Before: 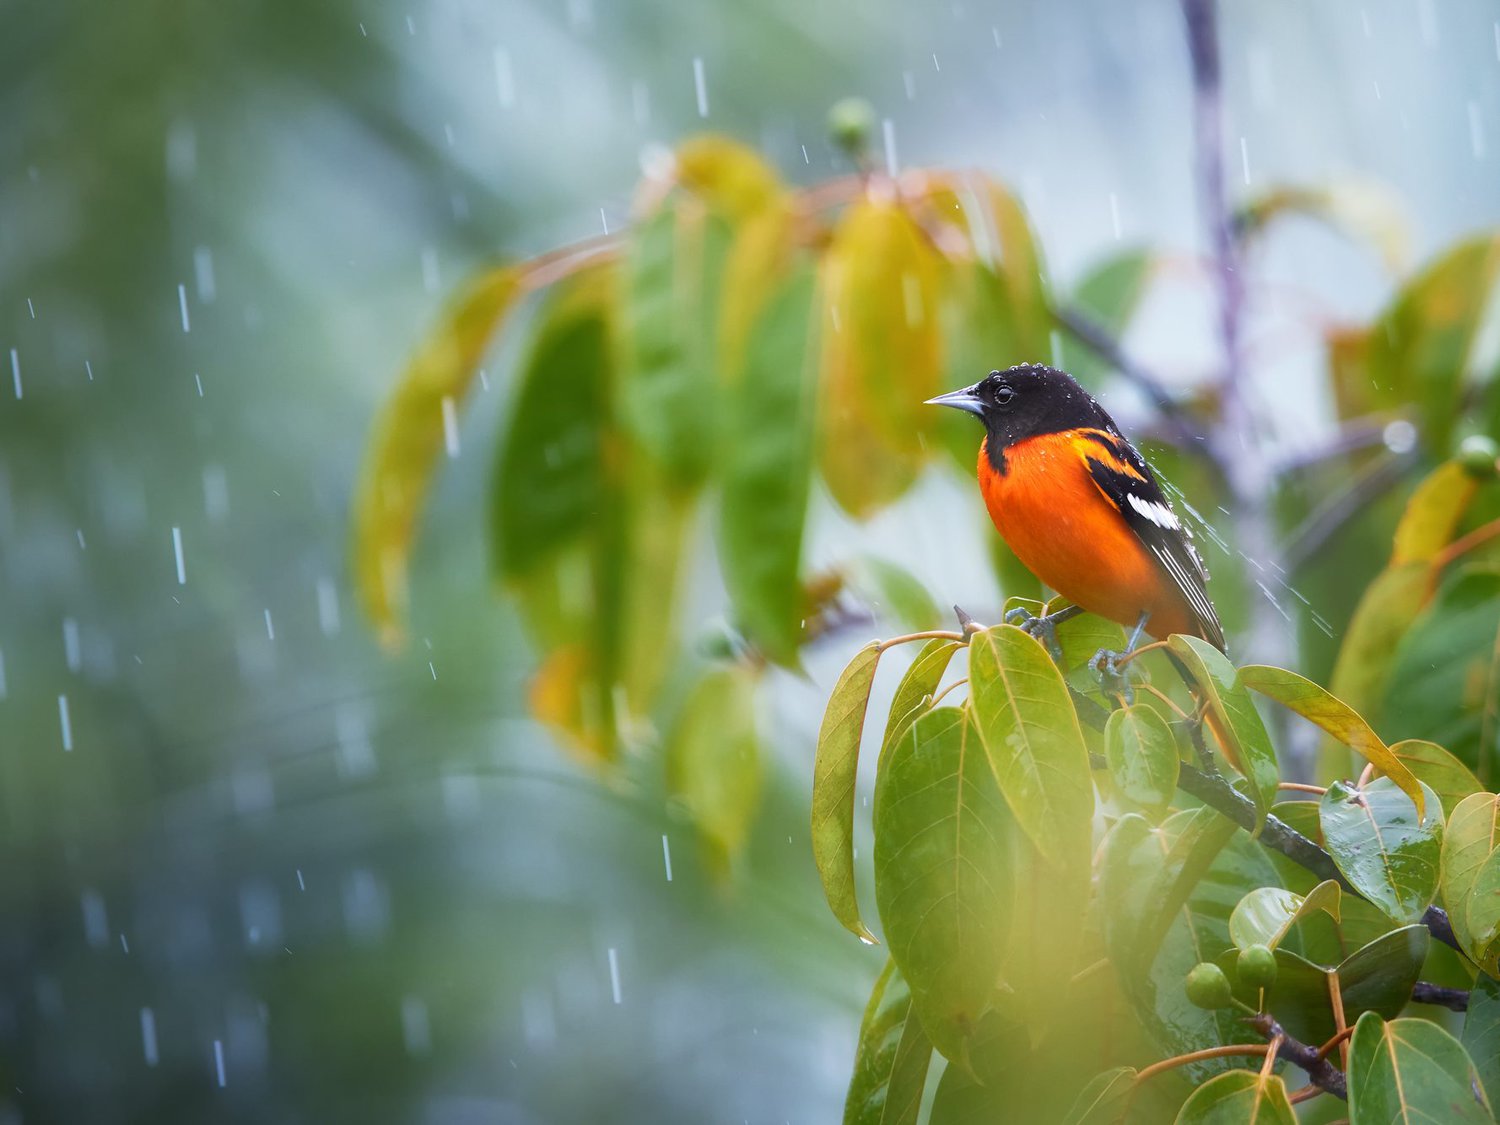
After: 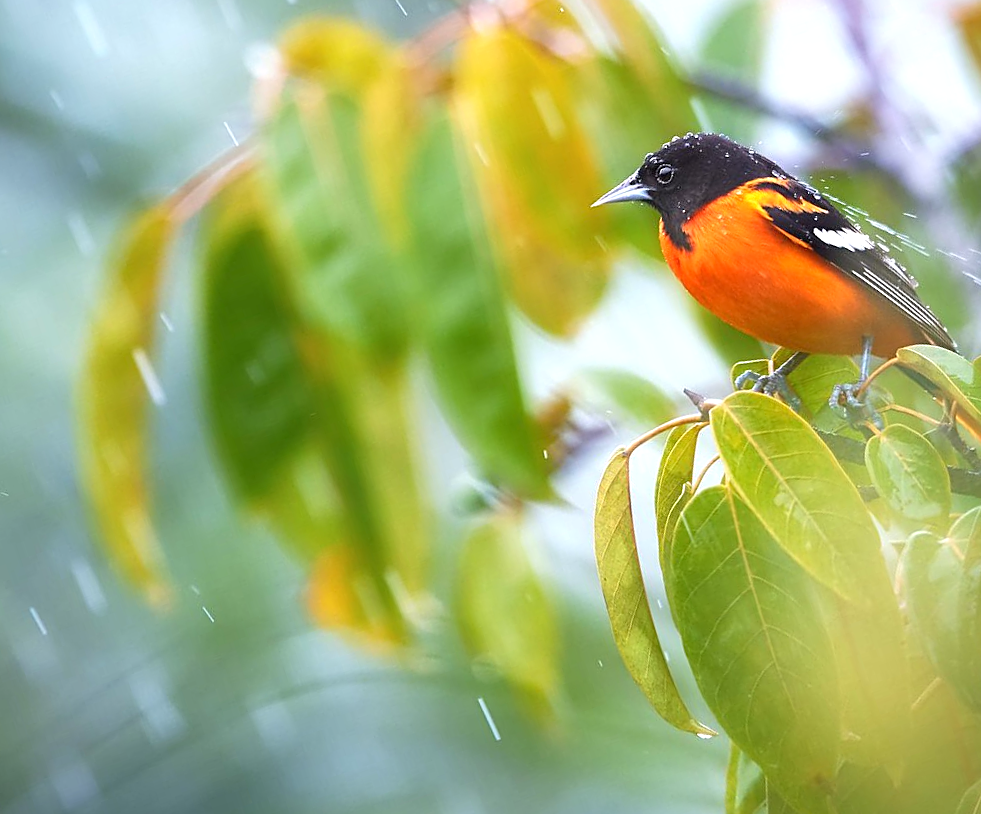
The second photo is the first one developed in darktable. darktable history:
crop and rotate: angle 18.15°, left 6.721%, right 3.922%, bottom 1.153%
sharpen: on, module defaults
exposure: black level correction 0, exposure 0.499 EV, compensate highlight preservation false
